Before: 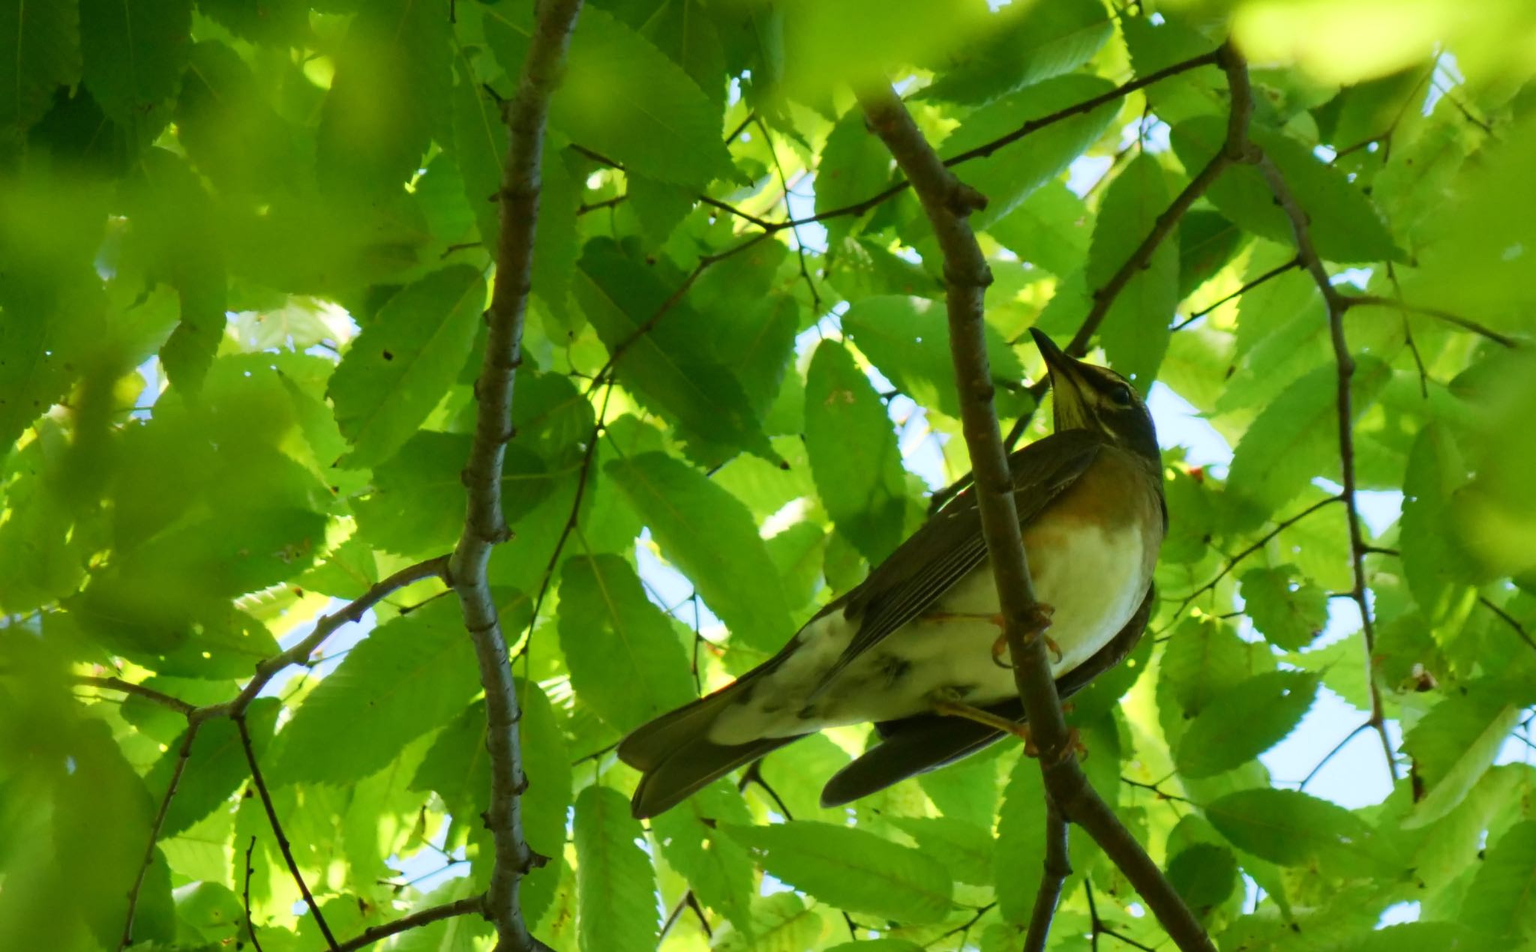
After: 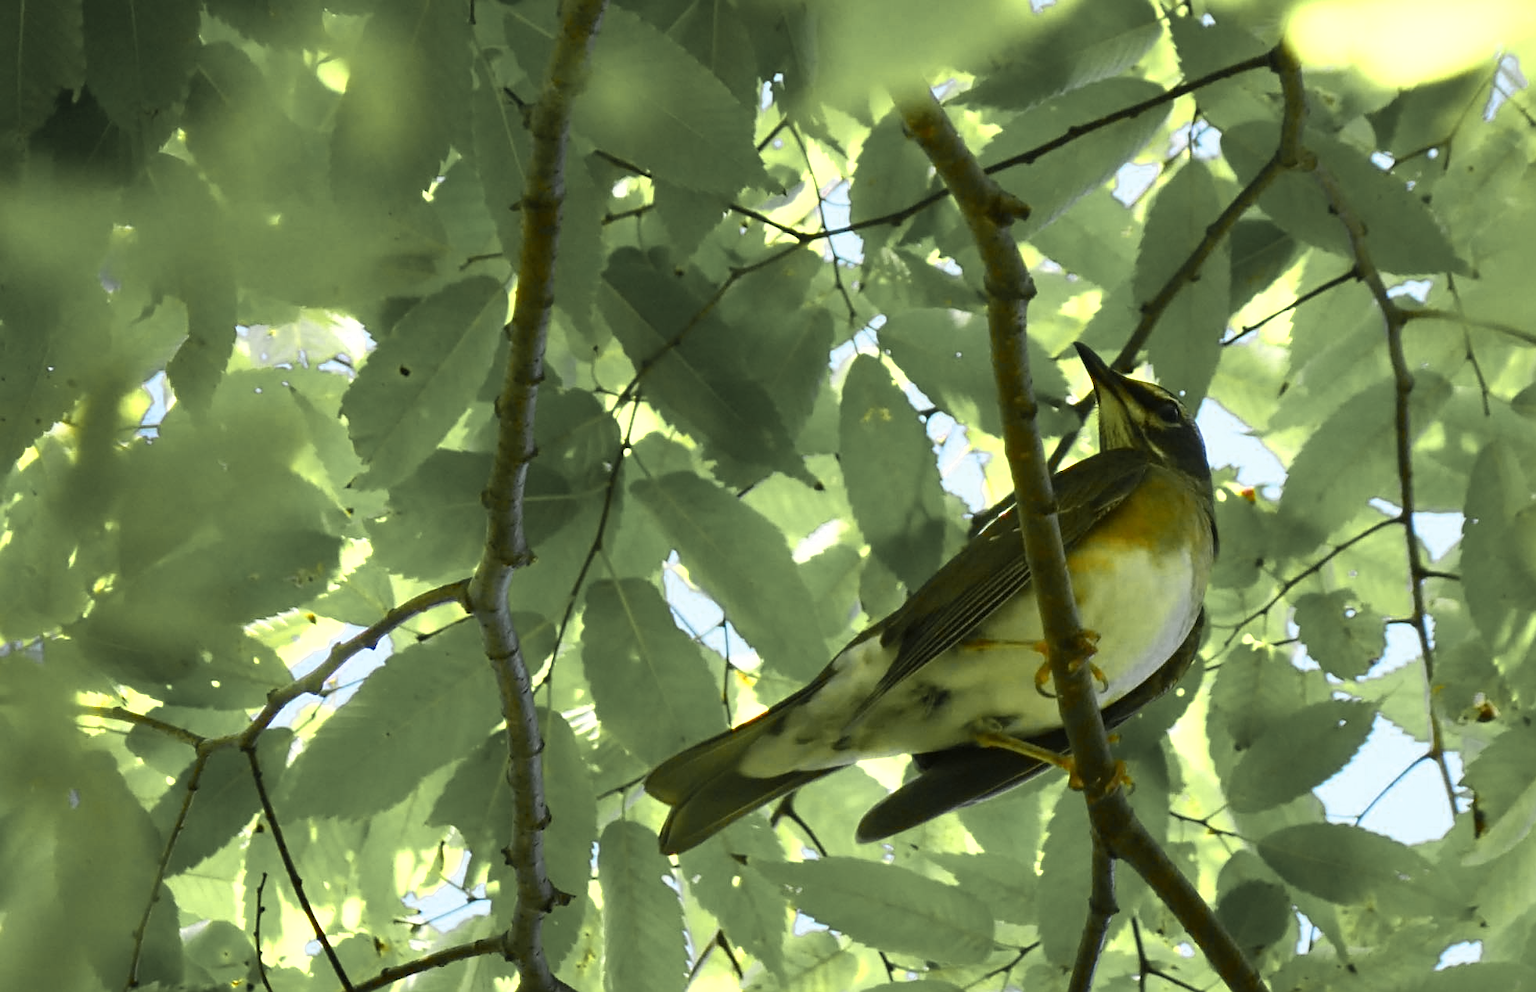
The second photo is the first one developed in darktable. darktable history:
sharpen: on, module defaults
crop: right 4.126%, bottom 0.031%
color zones: curves: ch0 [(0.004, 0.306) (0.107, 0.448) (0.252, 0.656) (0.41, 0.398) (0.595, 0.515) (0.768, 0.628)]; ch1 [(0.07, 0.323) (0.151, 0.452) (0.252, 0.608) (0.346, 0.221) (0.463, 0.189) (0.61, 0.368) (0.735, 0.395) (0.921, 0.412)]; ch2 [(0, 0.476) (0.132, 0.512) (0.243, 0.512) (0.397, 0.48) (0.522, 0.376) (0.634, 0.536) (0.761, 0.46)]
